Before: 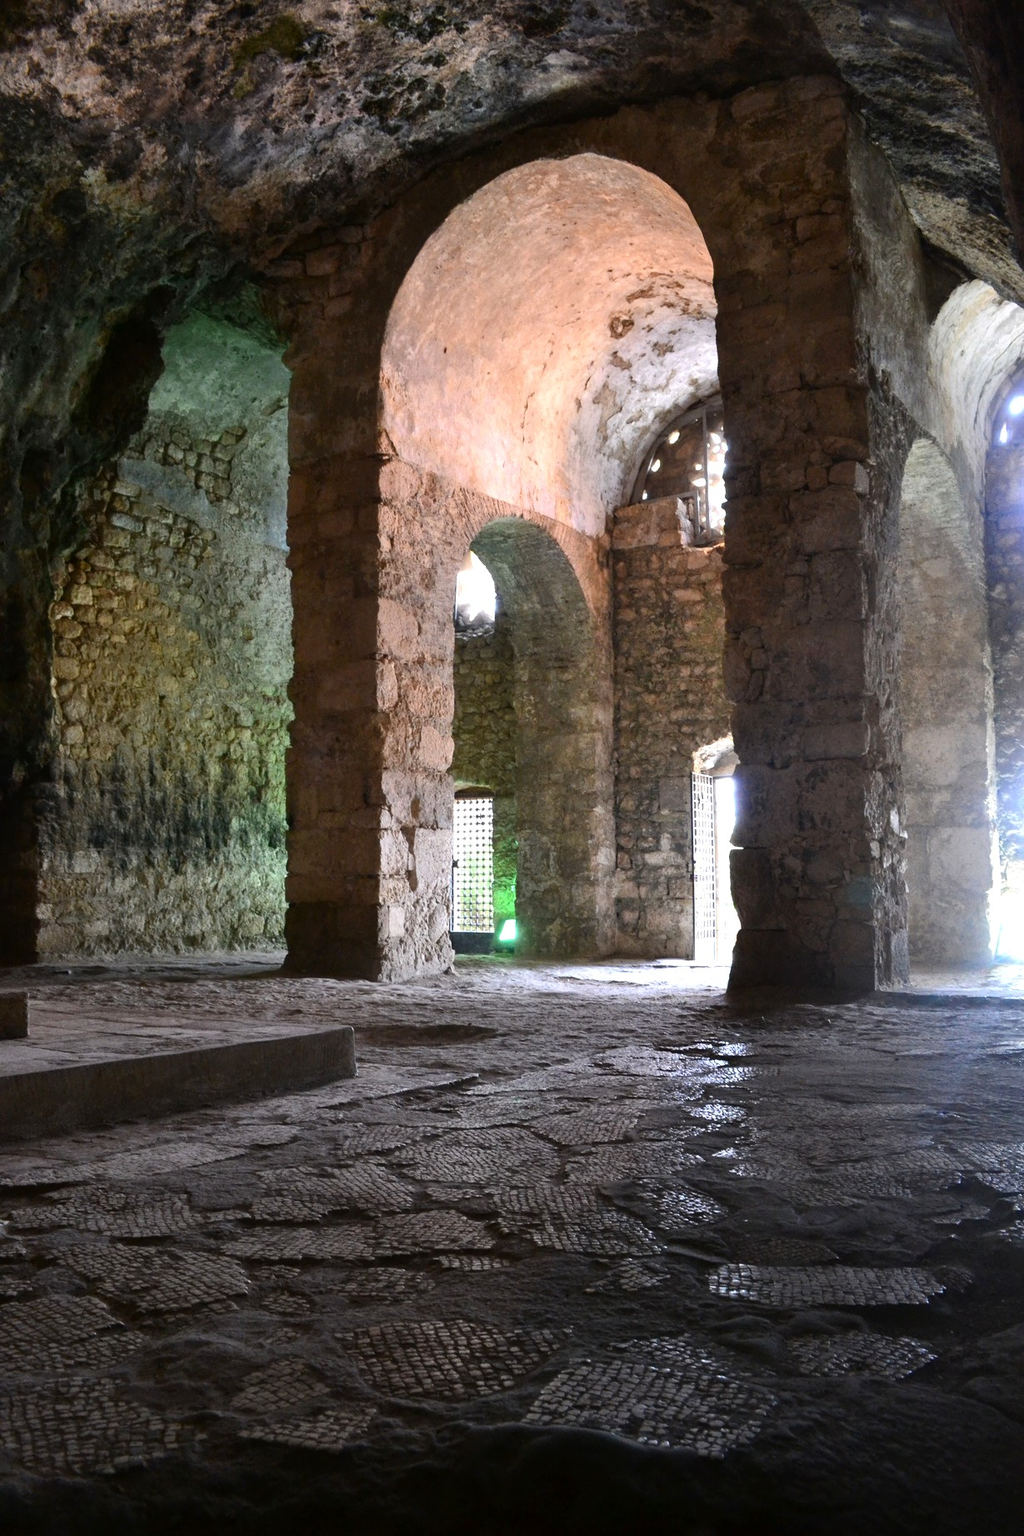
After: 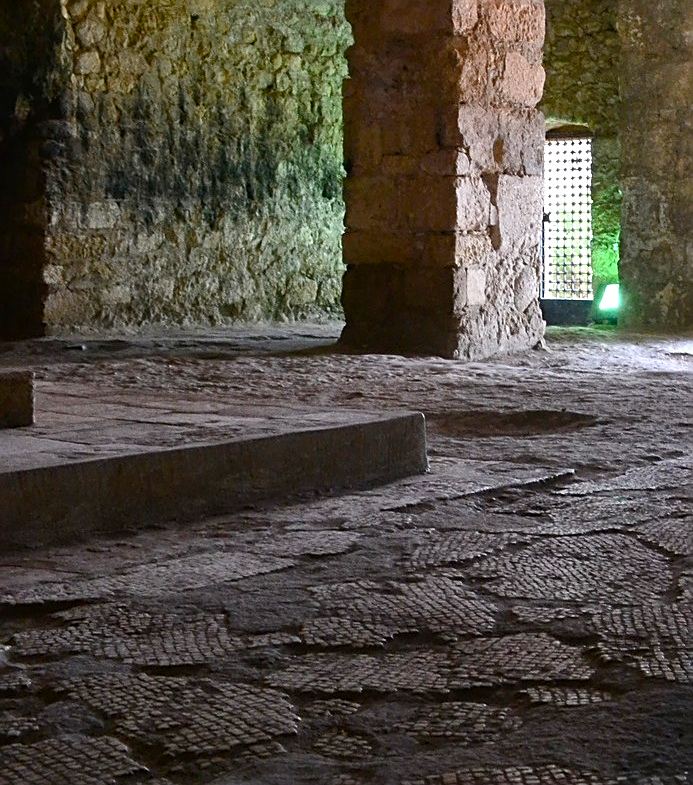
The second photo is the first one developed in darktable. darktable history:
sharpen: on, module defaults
color balance rgb: perceptual saturation grading › global saturation 20%, perceptual saturation grading › highlights -25%, perceptual saturation grading › shadows 25%
crop: top 44.483%, right 43.593%, bottom 12.892%
